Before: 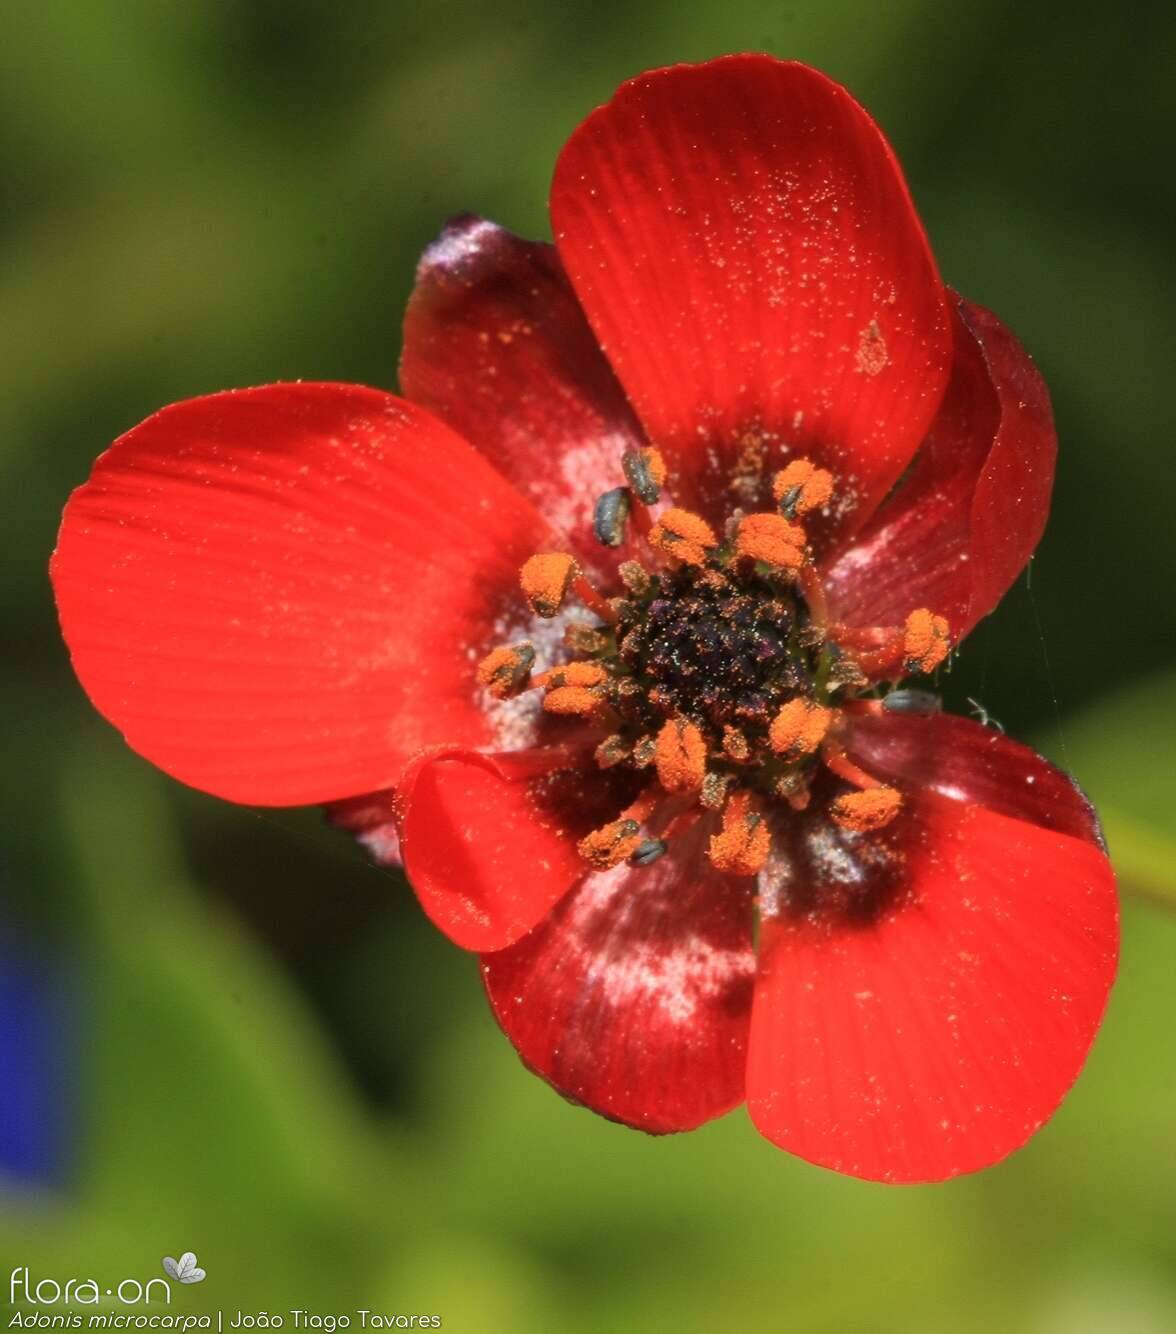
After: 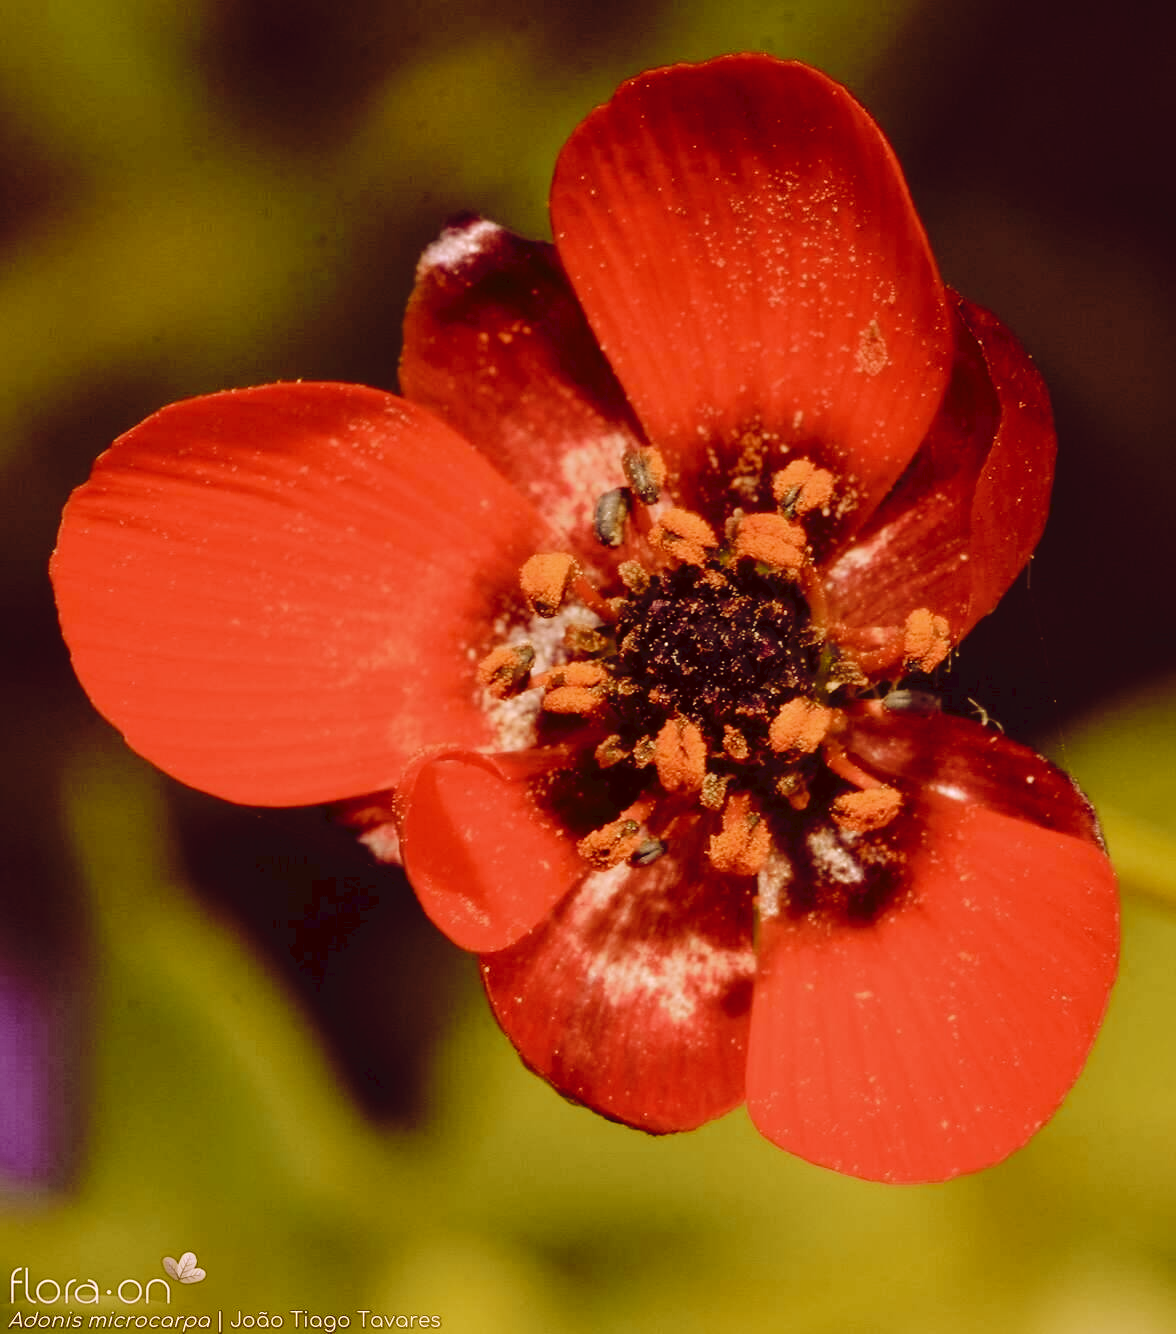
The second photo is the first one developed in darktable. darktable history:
tone curve: curves: ch0 [(0, 0) (0.003, 0.041) (0.011, 0.042) (0.025, 0.041) (0.044, 0.043) (0.069, 0.048) (0.1, 0.059) (0.136, 0.079) (0.177, 0.107) (0.224, 0.152) (0.277, 0.235) (0.335, 0.331) (0.399, 0.427) (0.468, 0.512) (0.543, 0.595) (0.623, 0.668) (0.709, 0.736) (0.801, 0.813) (0.898, 0.891) (1, 1)], preserve colors none
color look up table: target L [94.83, 92.91, 88.38, 87.38, 76.2, 72.9, 73.77, 61.99, 56.33, 50.43, 34.83, 4.899, 201.85, 87.3, 74.77, 69.47, 55.21, 56.51, 54.5, 47.04, 44.74, 36.78, 28.14, 21.08, 6.702, 96.25, 87.33, 81.3, 65.82, 66.26, 74.59, 61.58, 52.17, 58.65, 68.97, 40.21, 31.36, 35.38, 46.88, 27.81, 23.68, 24.94, 4.453, 92.85, 86.4, 78.25, 56.21, 64.01, 43.37], target a [6.403, 9.723, -28.03, -13.74, -5.139, -15.46, 6.289, 11.57, -31.27, -1.415, -17.28, 31.88, 0, 4.507, 25.8, 34.49, 63.95, 49.05, 68, 34.77, 22.7, 46, 10.59, 30.96, 38.68, 15.86, 17.19, 22.15, 14.99, 43.66, 39.39, 22.31, 35.65, 31.18, 31.63, 52.37, 9.687, 17.18, 44.36, 32.18, 28.58, 29.52, 30.94, -8.686, 7.488, 0.515, 11.5, 26.14, -0.757], target b [42.88, 31.16, 87.73, 8.235, 73.51, 44.9, 57.46, 37.59, 47.74, 41.49, 28.11, 8.044, -0.001, 59.4, 37.14, 66.1, 45.35, 34.37, 21.2, 40.97, 25.53, 38.26, 37.78, 35.53, 10.94, -6.789, -6.851, -17.29, 22.66, -11.08, -27.76, 4.454, 13.69, -13.88, -28.75, -3.285, 11.67, -3.666, -31.07, 7.993, -12.47, -19.4, 6.991, 4.555, -9.11, -2.182, 11.39, -15, 11.12], num patches 49
